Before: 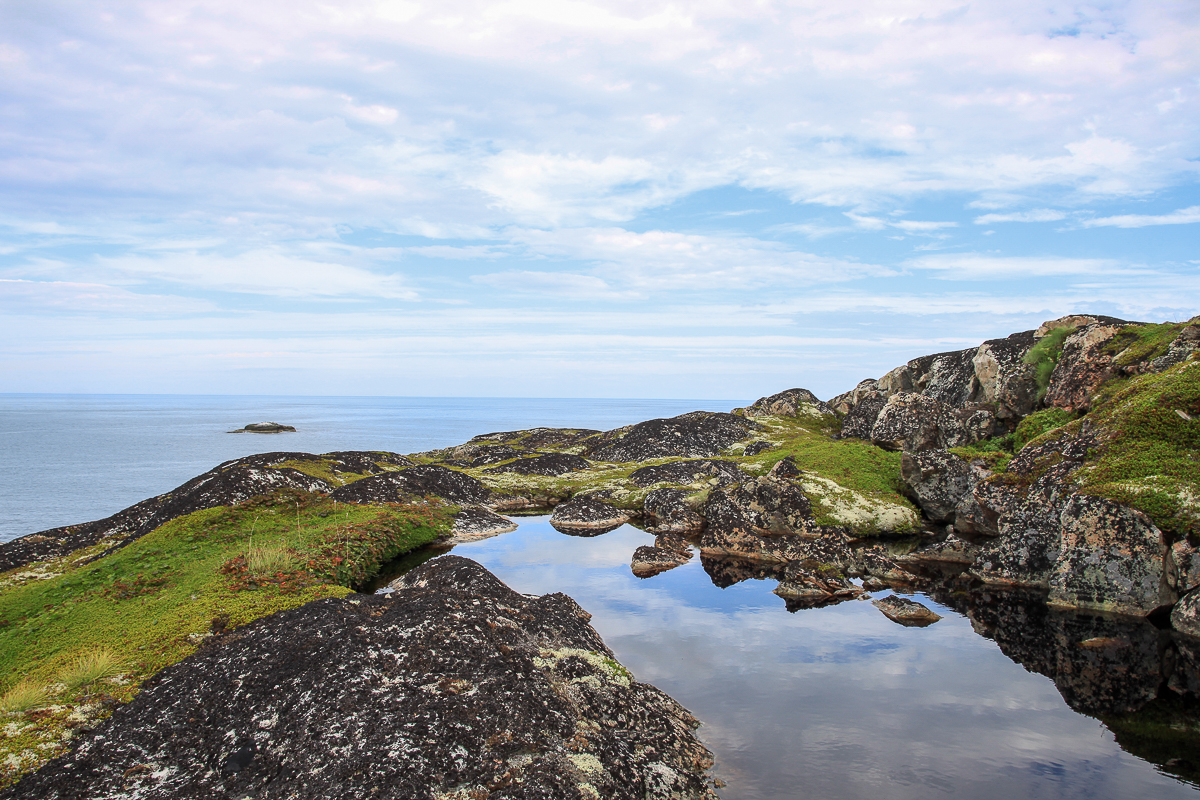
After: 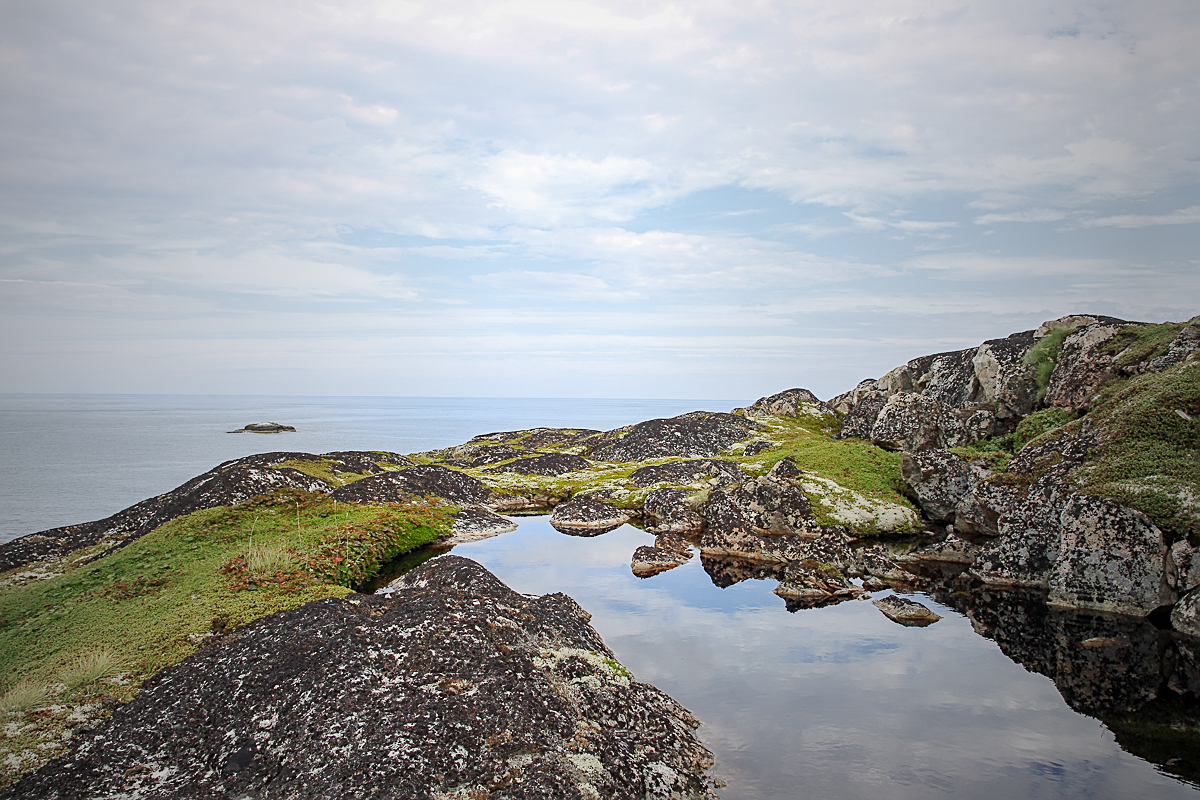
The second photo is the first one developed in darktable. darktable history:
color balance rgb: perceptual saturation grading › global saturation 20%, perceptual saturation grading › highlights -25.005%, perceptual saturation grading › shadows 49.352%
sharpen: on, module defaults
base curve: curves: ch0 [(0, 0) (0.158, 0.273) (0.879, 0.895) (1, 1)], preserve colors none
vignetting: fall-off start 18.08%, fall-off radius 137.91%, center (-0.063, -0.315), width/height ratio 0.616, shape 0.578
